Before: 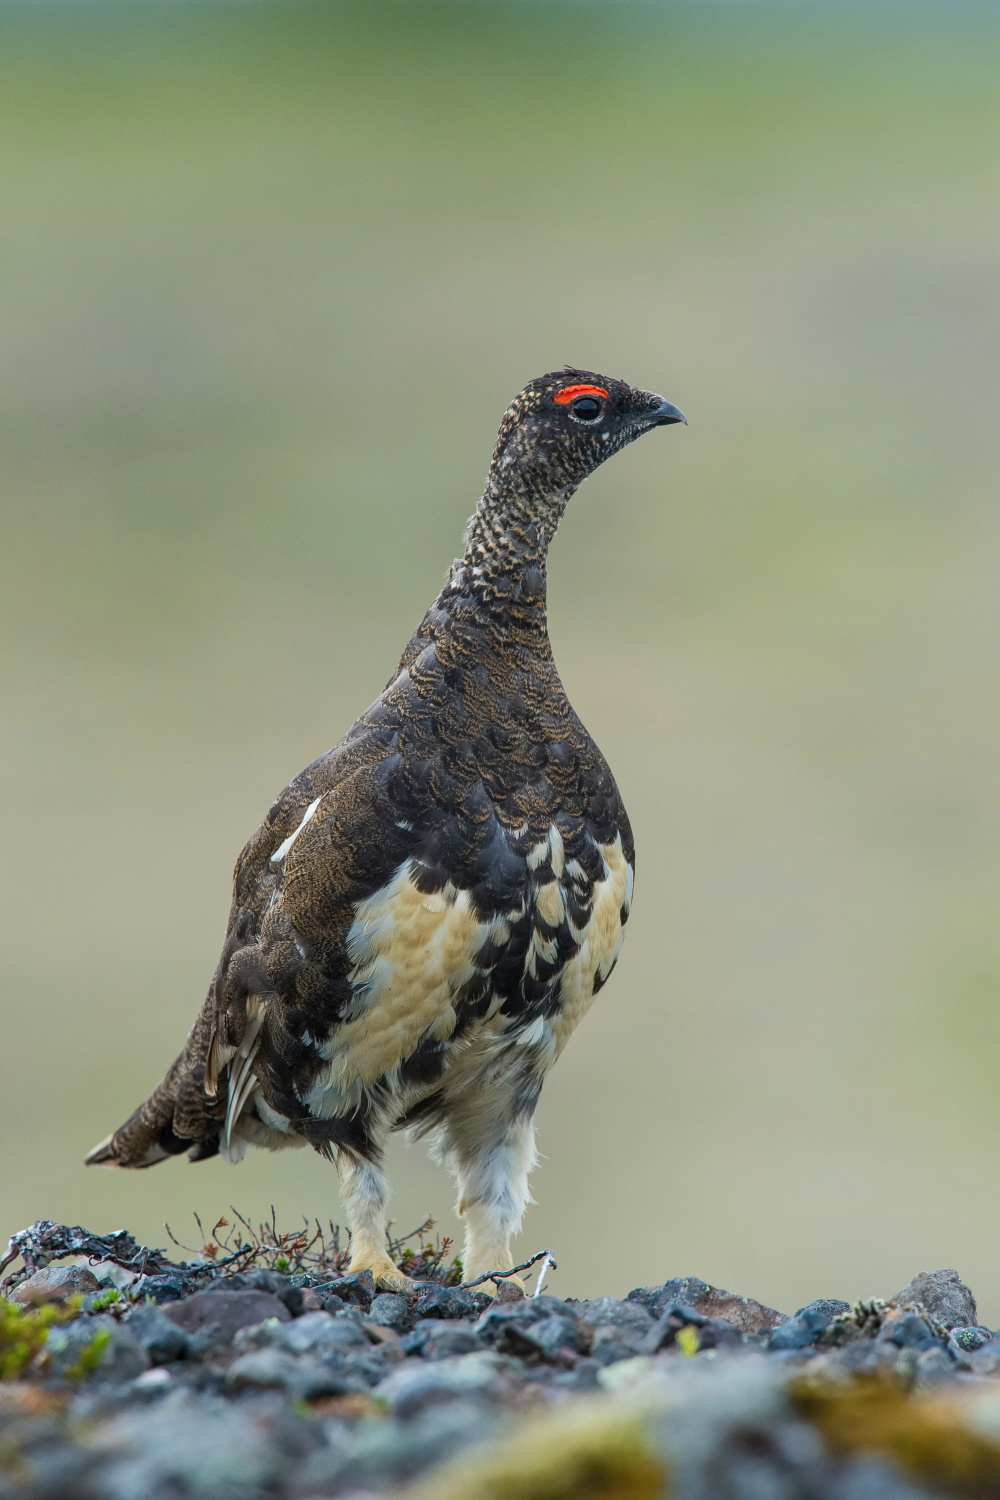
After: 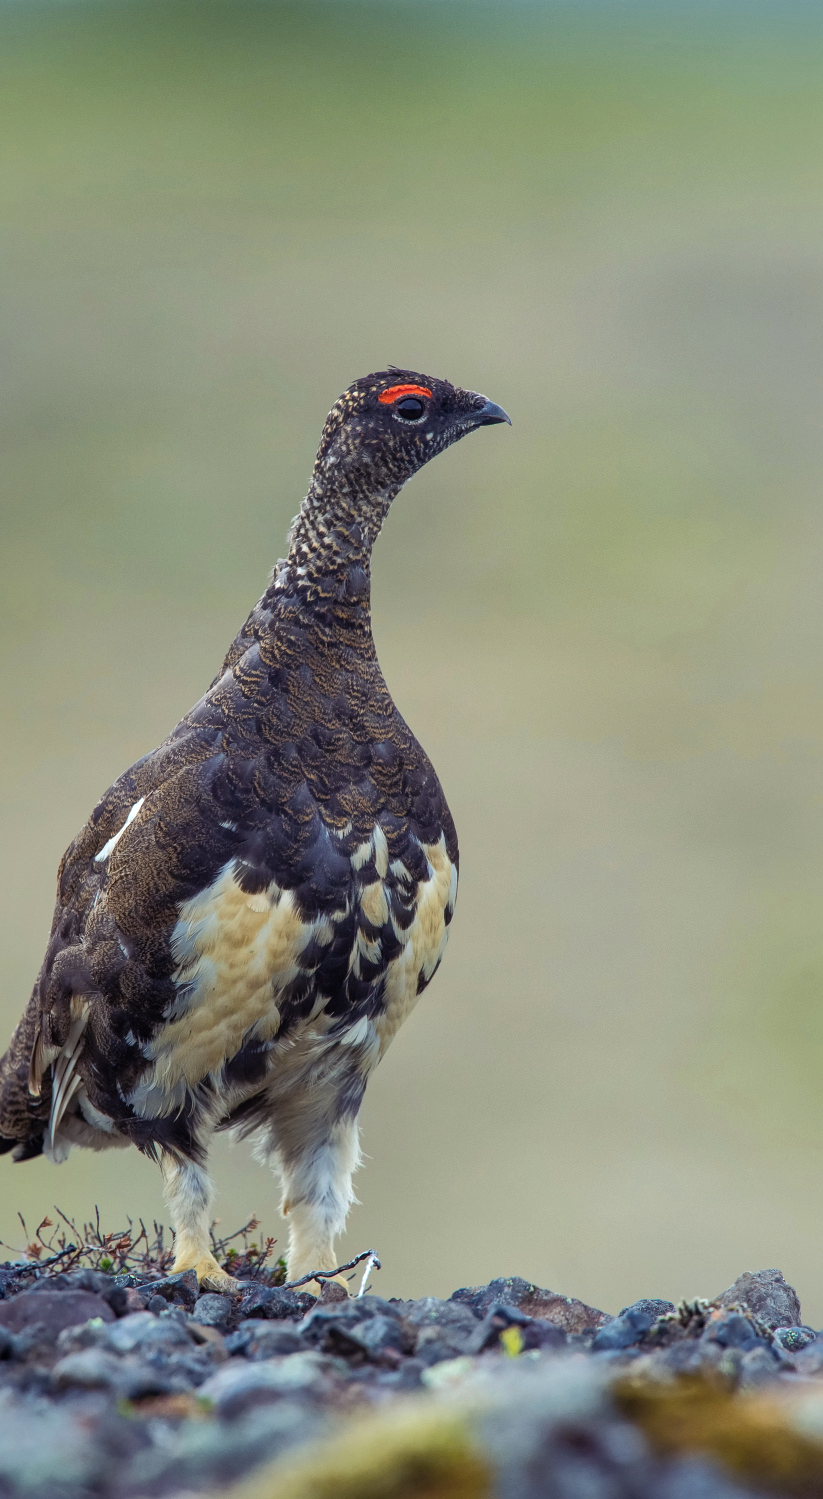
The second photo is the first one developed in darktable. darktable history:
shadows and highlights: on, module defaults
crop: left 17.654%, bottom 0.016%
color balance rgb: shadows lift › luminance -21.352%, shadows lift › chroma 9.171%, shadows lift › hue 285.02°, perceptual saturation grading › global saturation -3.153%, global vibrance 10.008%, contrast 14.707%, saturation formula JzAzBz (2021)
